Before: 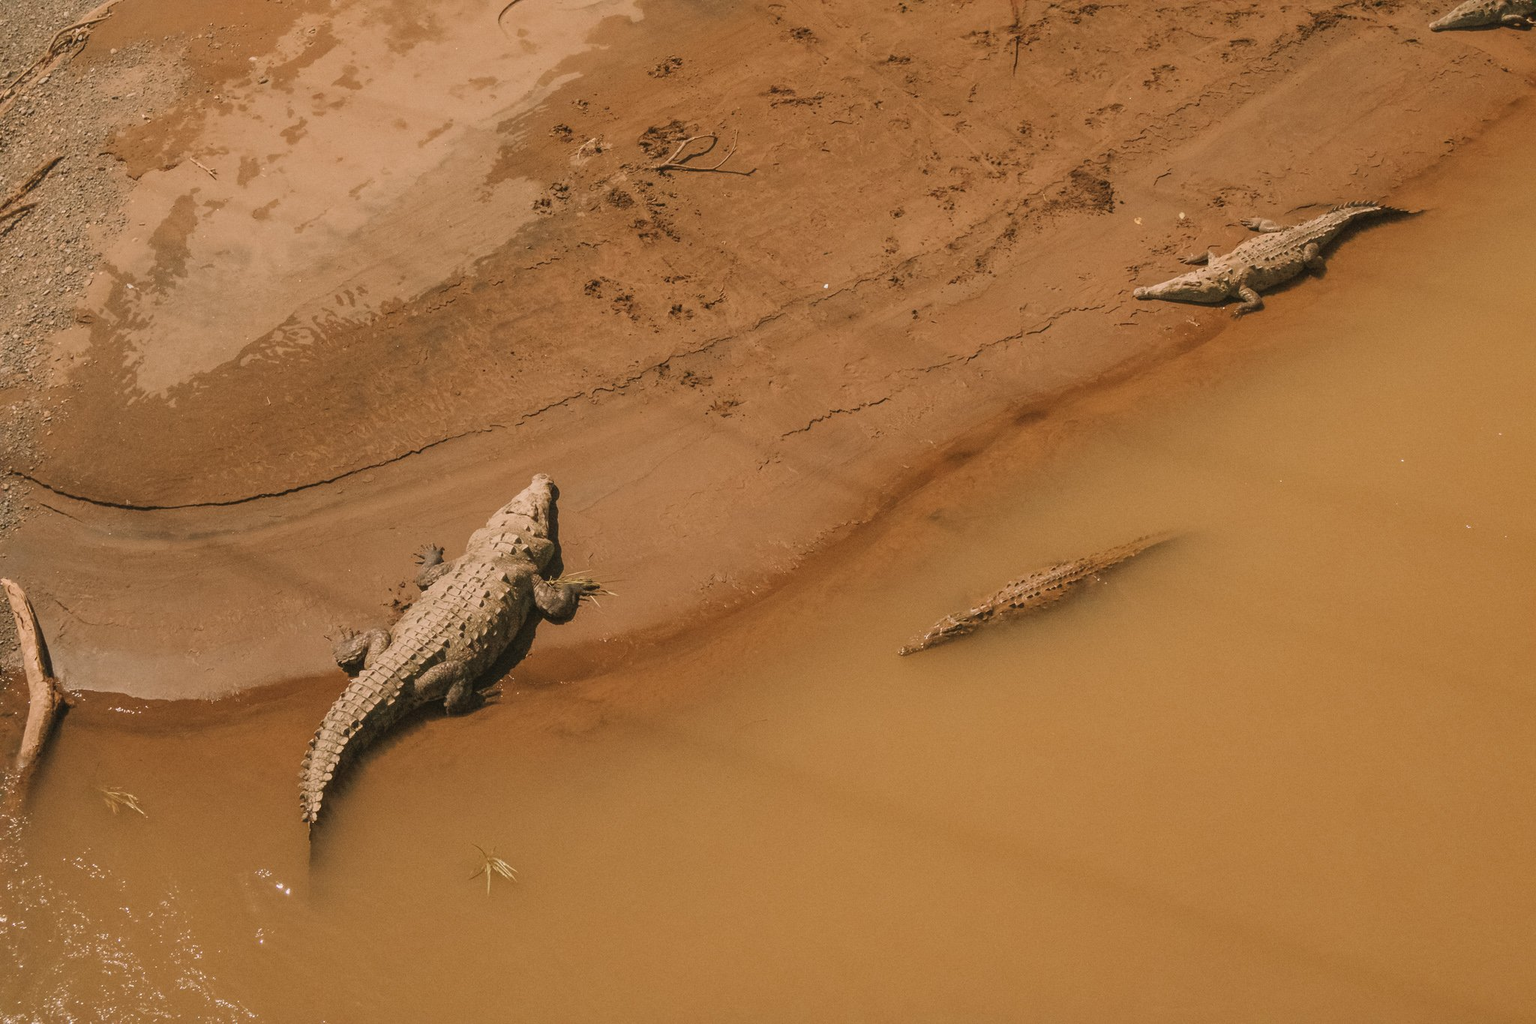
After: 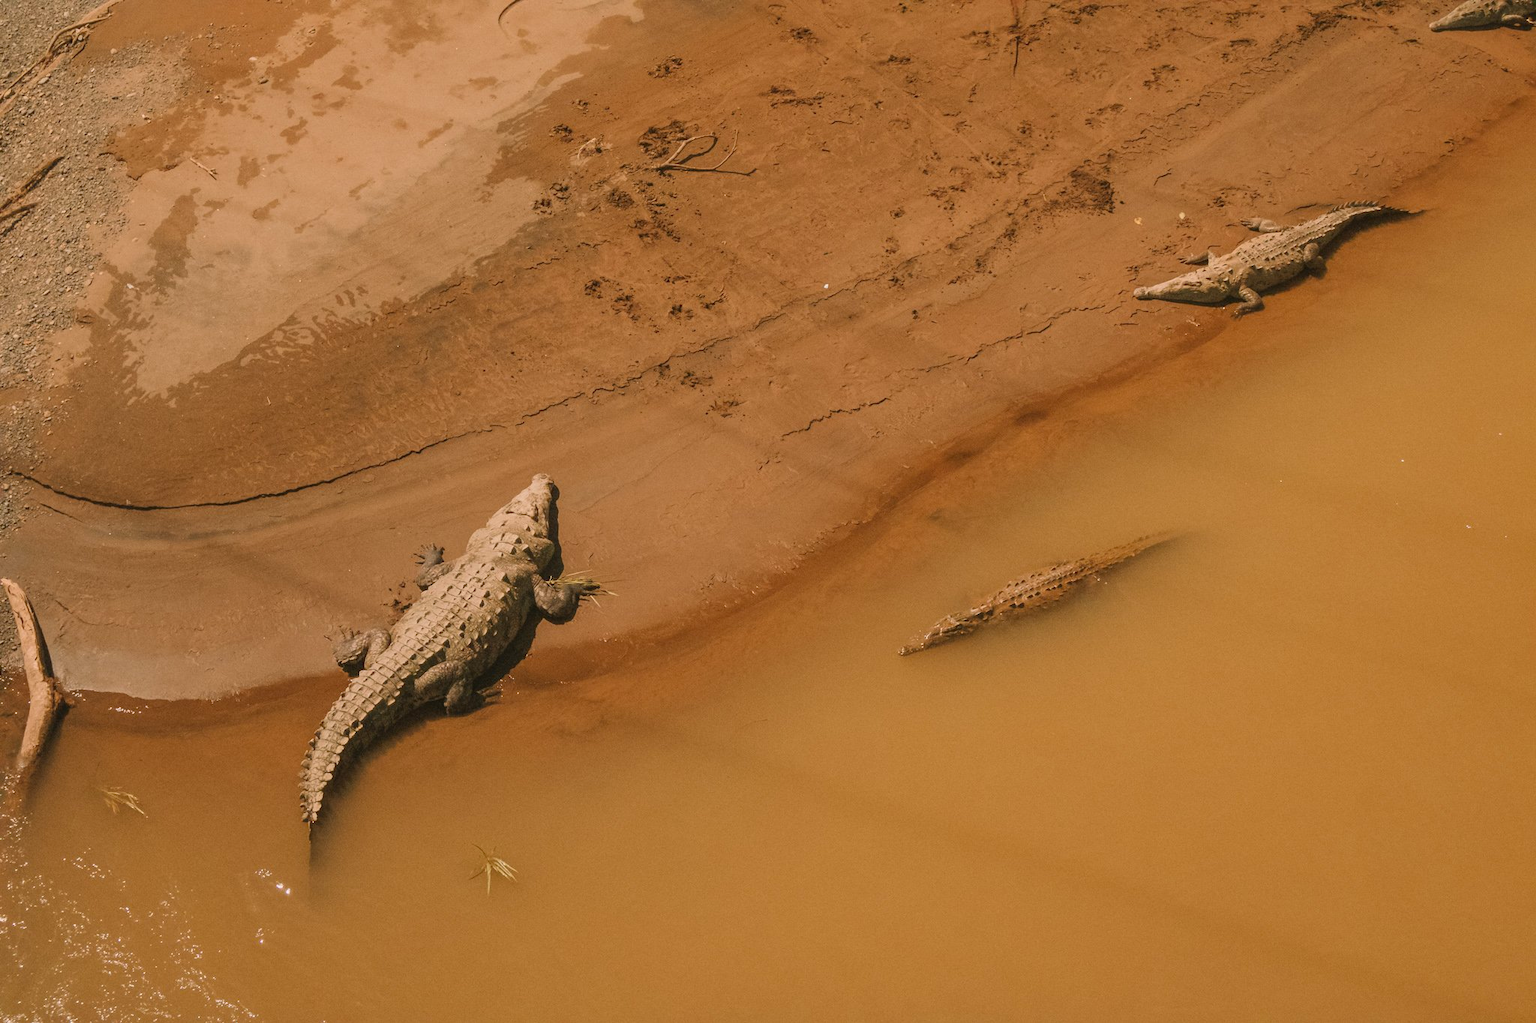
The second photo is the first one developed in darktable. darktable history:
color zones: curves: ch0 [(0, 0.278) (0.143, 0.5) (0.286, 0.5) (0.429, 0.5) (0.571, 0.5) (0.714, 0.5) (0.857, 0.5) (1, 0.5)]; ch1 [(0, 1) (0.143, 0.165) (0.286, 0) (0.429, 0) (0.571, 0) (0.714, 0) (0.857, 0.5) (1, 0.5)]; ch2 [(0, 0.508) (0.143, 0.5) (0.286, 0.5) (0.429, 0.5) (0.571, 0.5) (0.714, 0.5) (0.857, 0.5) (1, 0.5)], mix -119.63%
